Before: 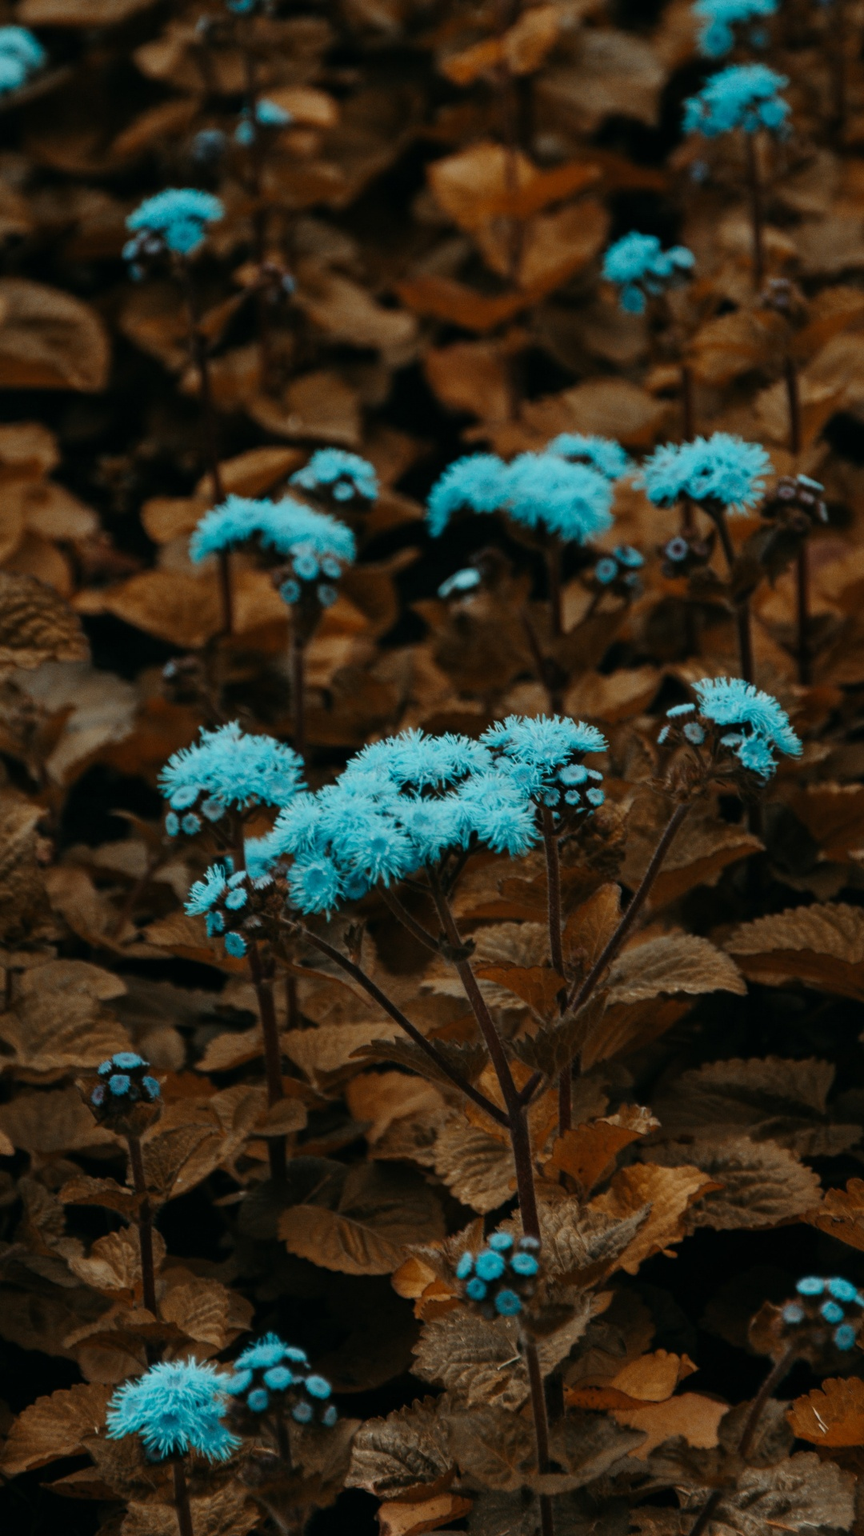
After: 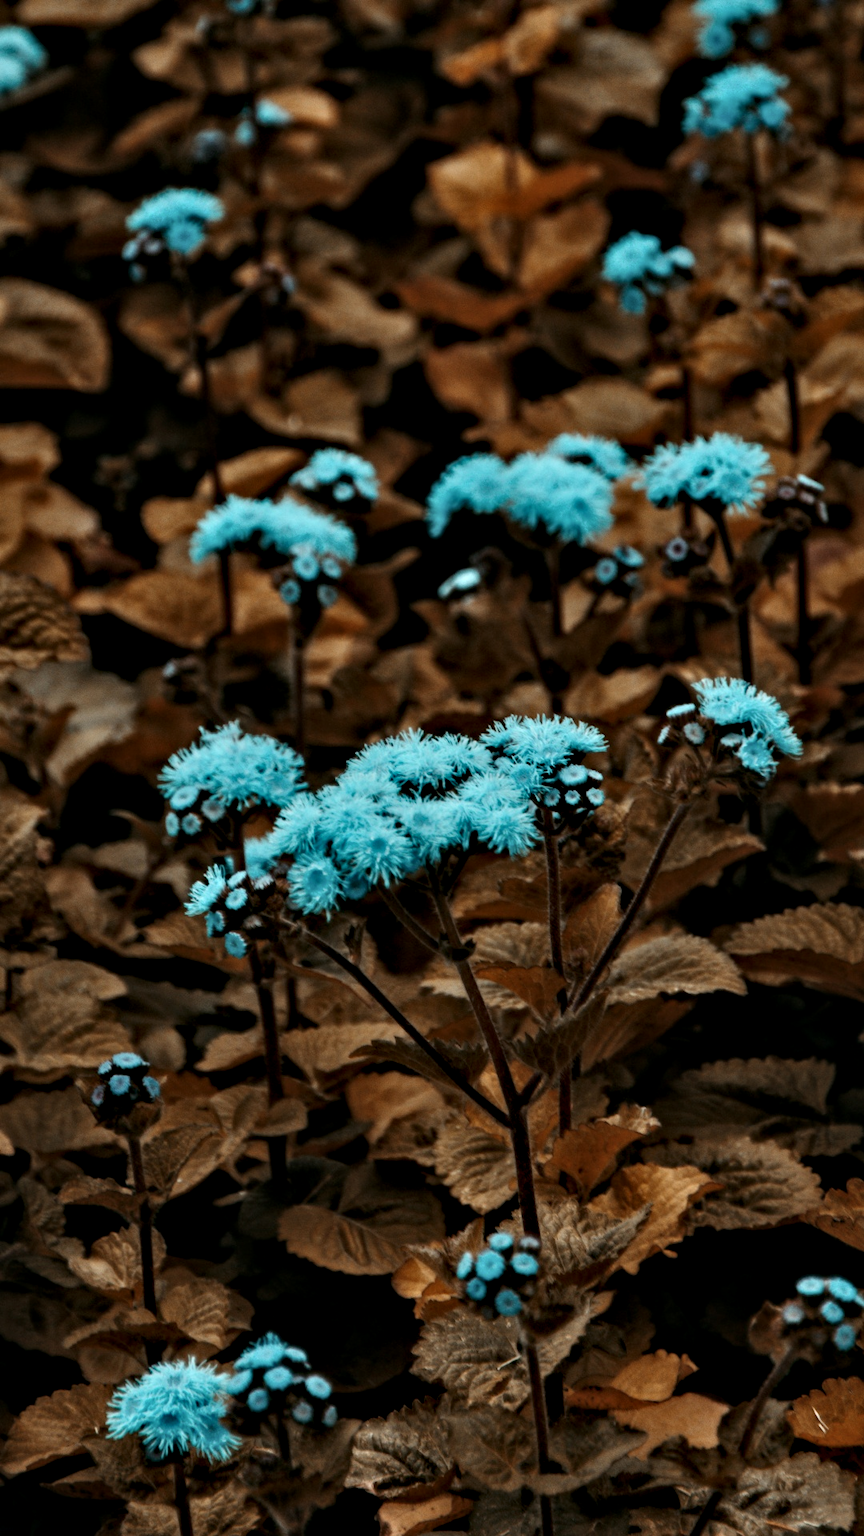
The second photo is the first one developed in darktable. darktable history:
contrast equalizer: octaves 7, y [[0.511, 0.558, 0.631, 0.632, 0.559, 0.512], [0.5 ×6], [0.507, 0.559, 0.627, 0.644, 0.647, 0.647], [0 ×6], [0 ×6]]
